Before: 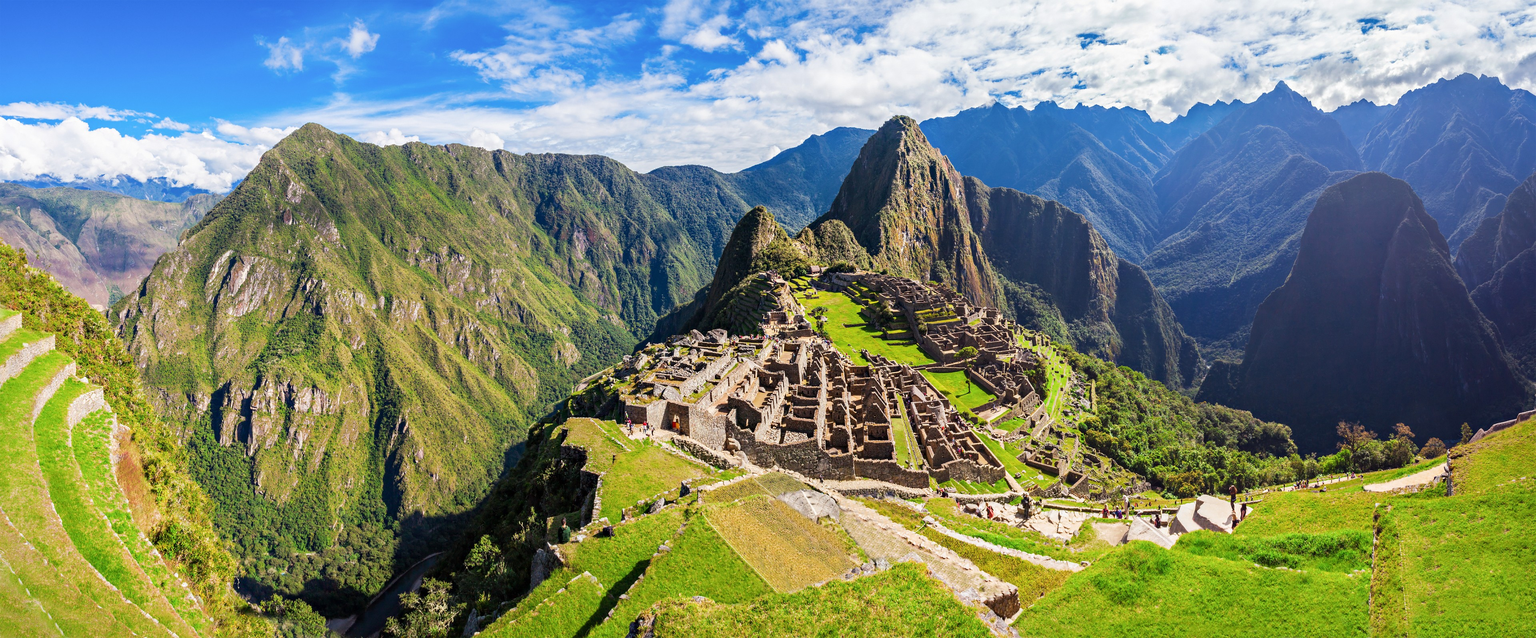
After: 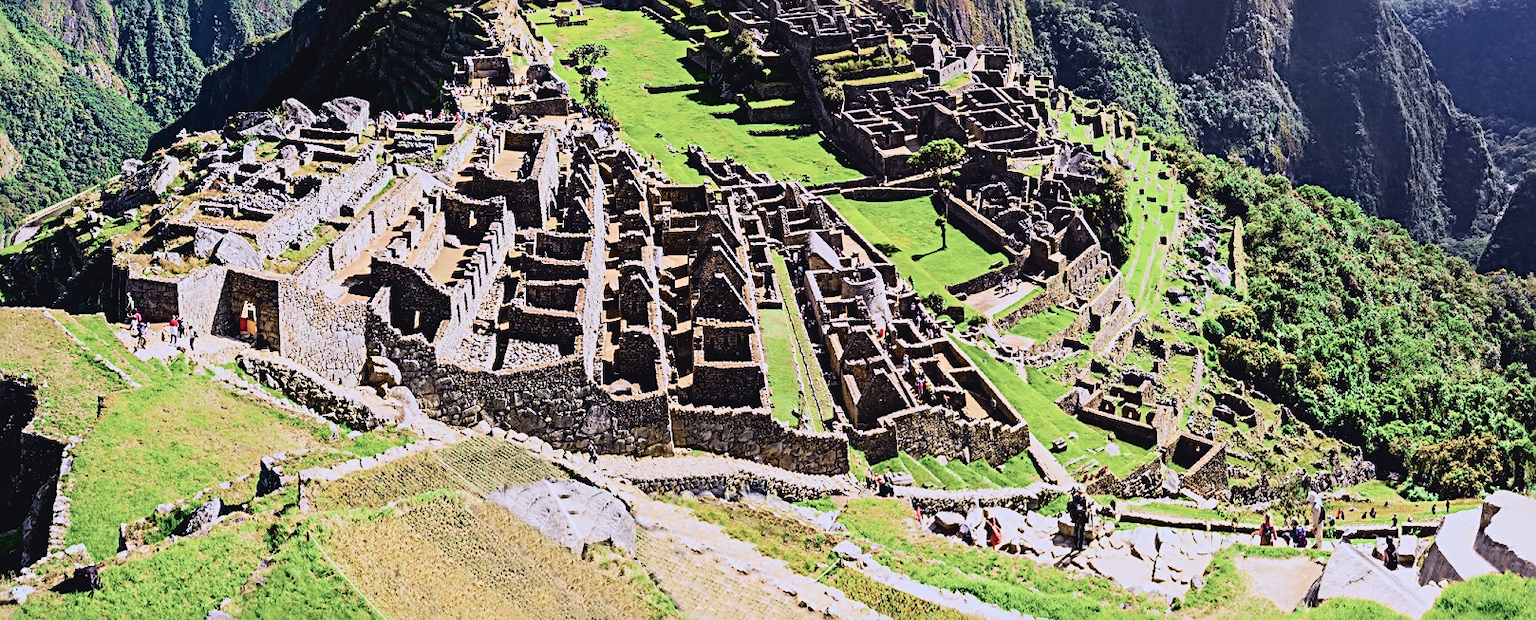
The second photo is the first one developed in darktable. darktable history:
crop: left 37.221%, top 45.169%, right 20.63%, bottom 13.777%
white balance: red 0.967, blue 1.119, emerald 0.756
sharpen: radius 4
tone curve: curves: ch0 [(0, 0.039) (0.104, 0.094) (0.285, 0.301) (0.673, 0.796) (0.845, 0.932) (0.994, 0.971)]; ch1 [(0, 0) (0.356, 0.385) (0.424, 0.405) (0.498, 0.502) (0.586, 0.57) (0.657, 0.642) (1, 1)]; ch2 [(0, 0) (0.424, 0.438) (0.46, 0.453) (0.515, 0.505) (0.557, 0.57) (0.612, 0.583) (0.722, 0.67) (1, 1)], color space Lab, independent channels, preserve colors none
filmic rgb: black relative exposure -6.15 EV, white relative exposure 6.96 EV, hardness 2.23, color science v6 (2022)
